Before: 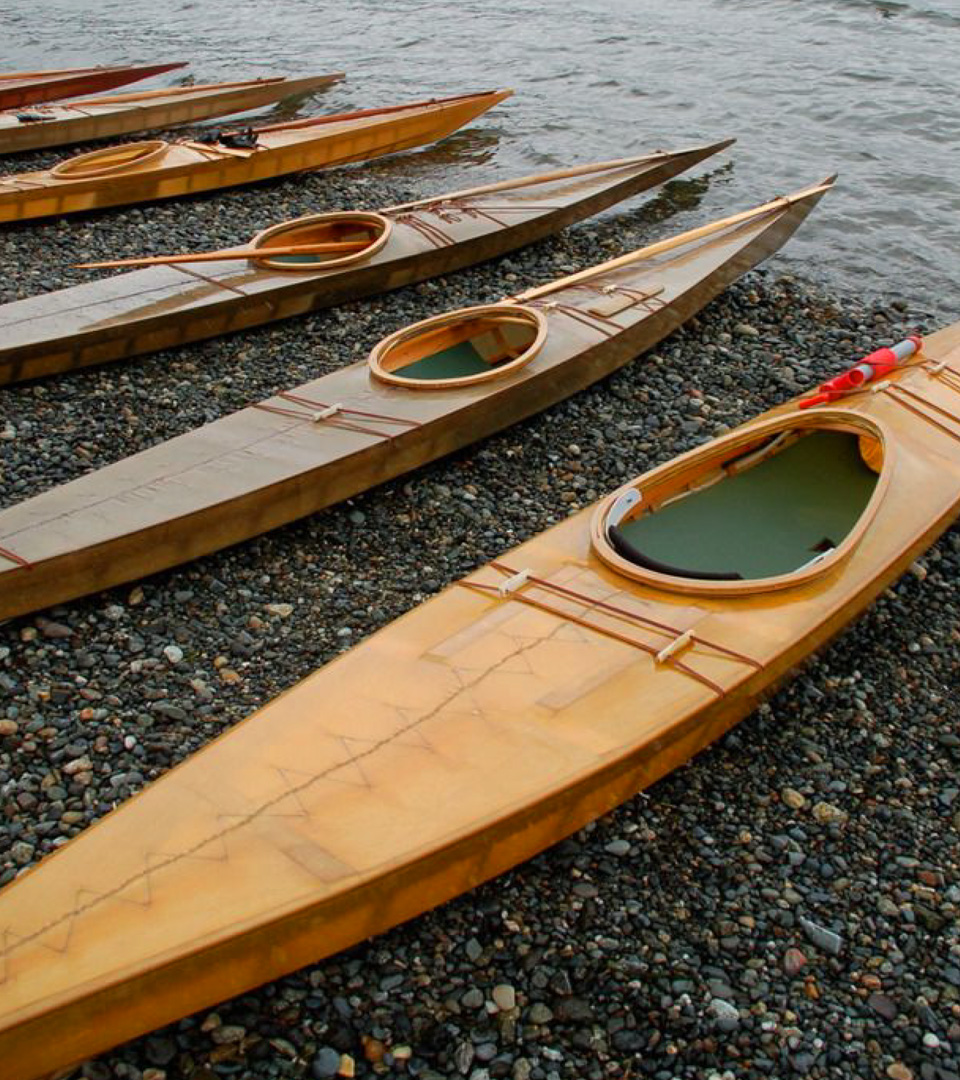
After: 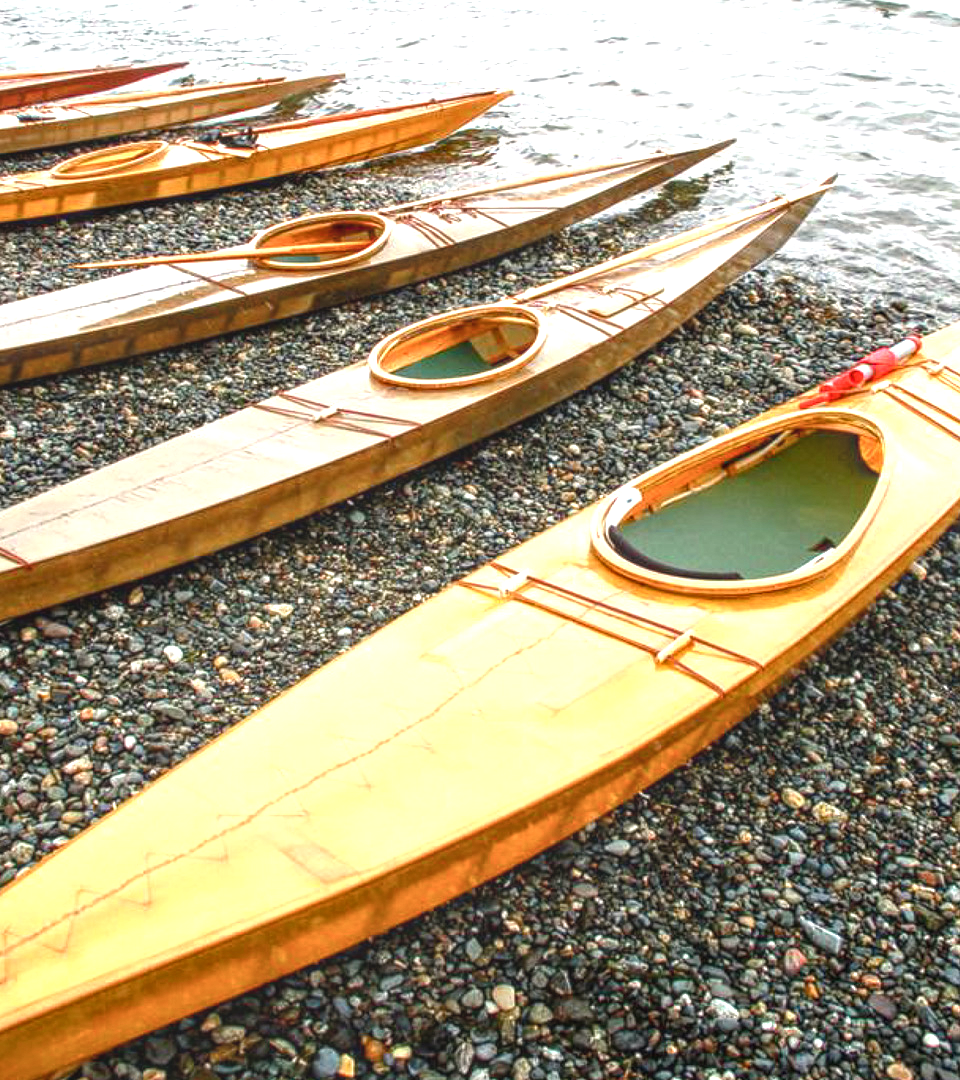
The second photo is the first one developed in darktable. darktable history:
color balance rgb: shadows lift › chroma 1%, shadows lift › hue 28.8°, power › hue 60°, highlights gain › chroma 1%, highlights gain › hue 60°, global offset › luminance 0.25%, perceptual saturation grading › highlights -20%, perceptual saturation grading › shadows 20%, perceptual brilliance grading › highlights 10%, perceptual brilliance grading › shadows -5%, global vibrance 19.67%
exposure: exposure 1.25 EV, compensate exposure bias true, compensate highlight preservation false
local contrast: highlights 0%, shadows 0%, detail 133%
